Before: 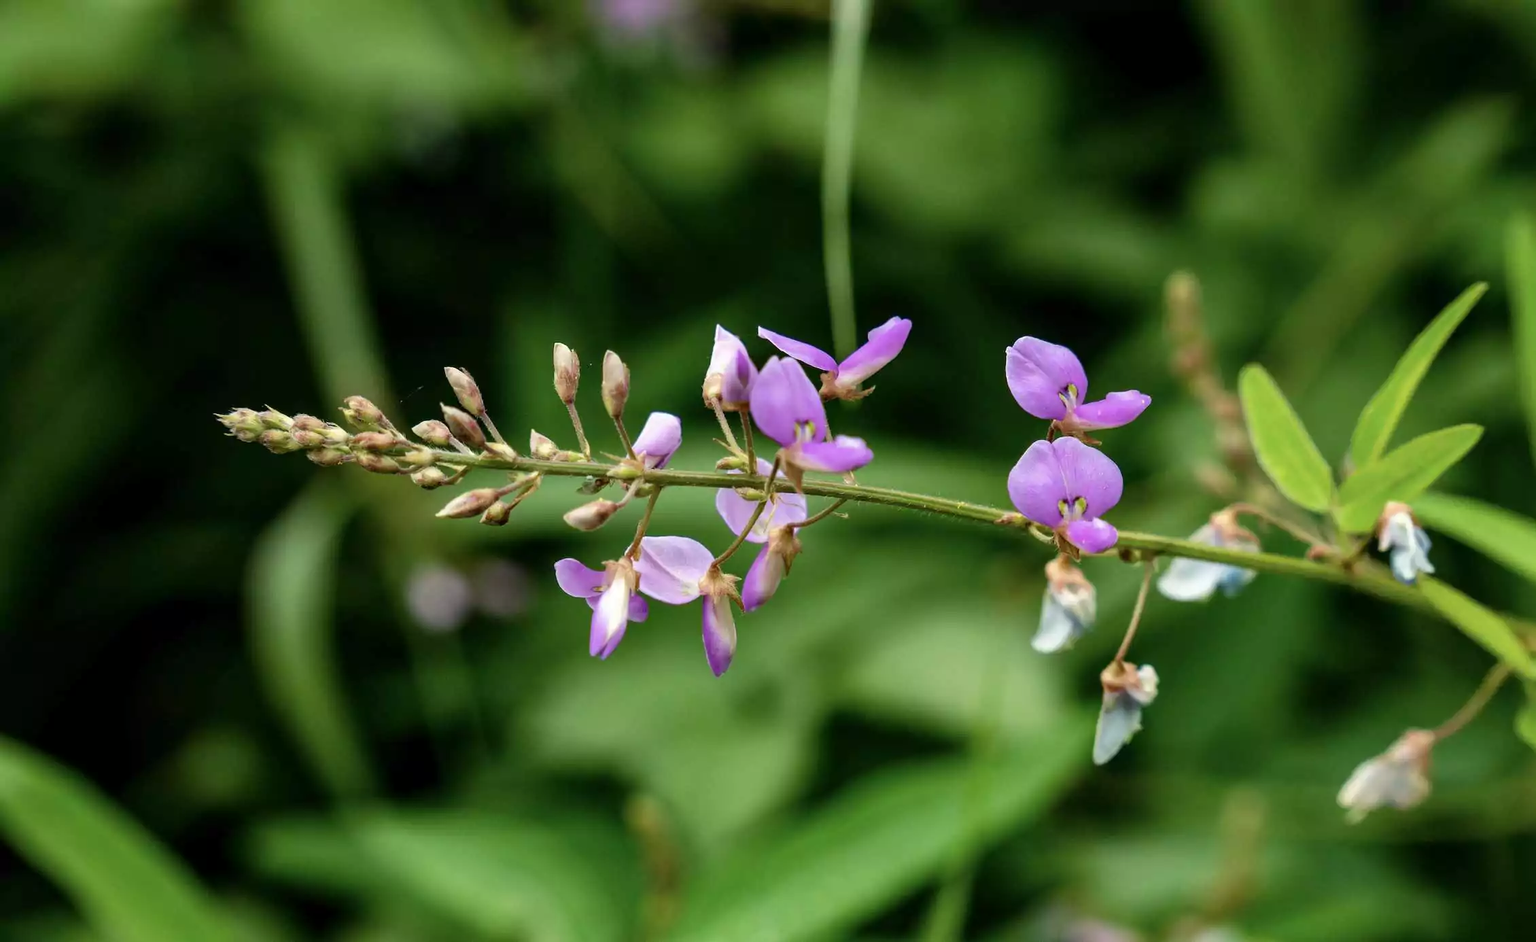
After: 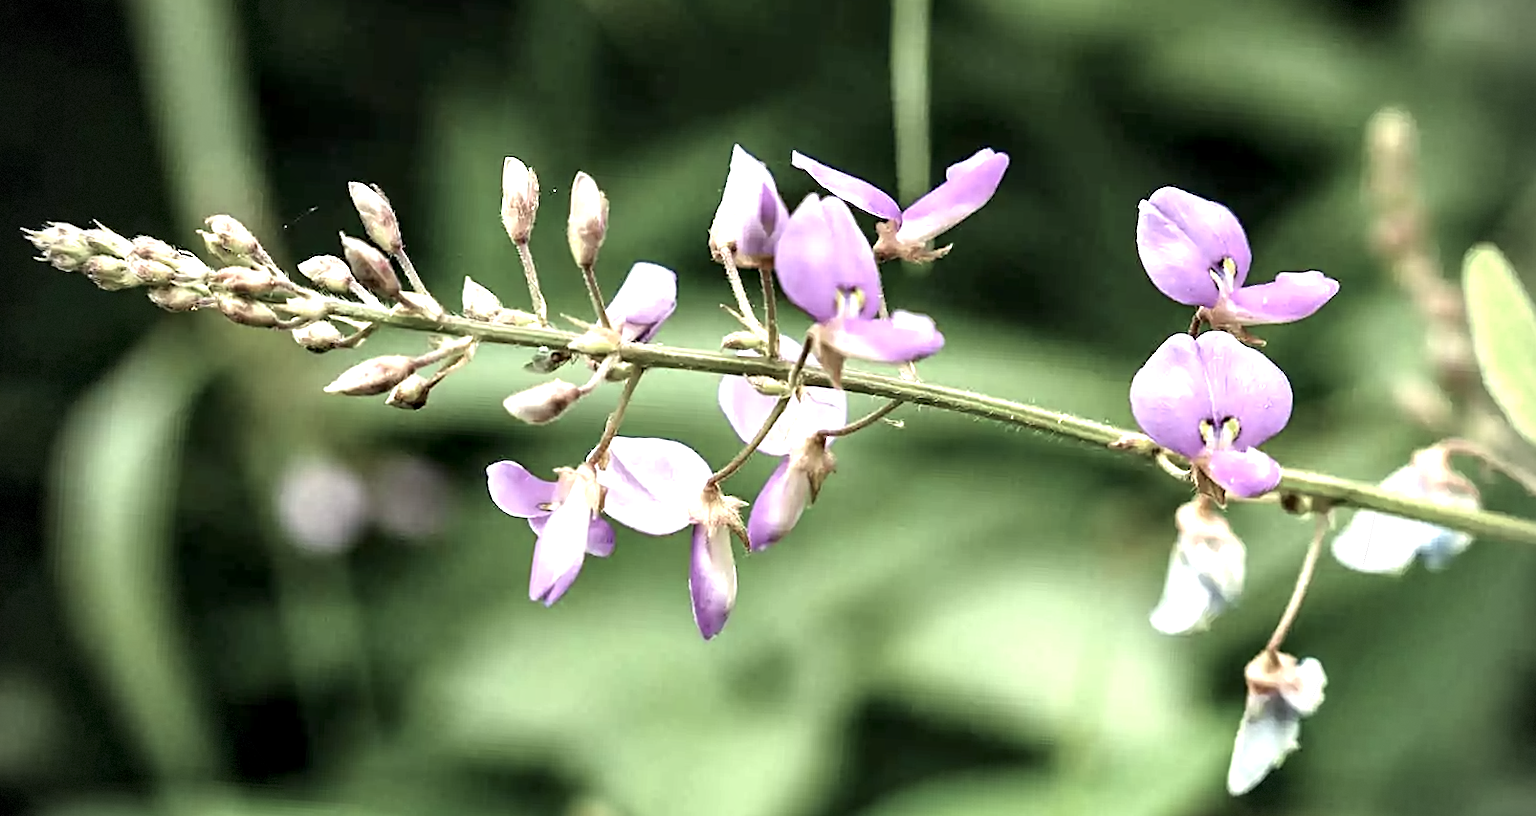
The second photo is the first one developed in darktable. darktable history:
vignetting: dithering 8-bit output, unbound false
crop and rotate: angle -3.37°, left 9.79%, top 20.73%, right 12.42%, bottom 11.82%
exposure: black level correction 0, exposure 1.198 EV, compensate exposure bias true, compensate highlight preservation false
sharpen: on, module defaults
tone equalizer: on, module defaults
contrast equalizer: y [[0.524, 0.538, 0.547, 0.548, 0.538, 0.524], [0.5 ×6], [0.5 ×6], [0 ×6], [0 ×6]]
color correction: saturation 0.57
